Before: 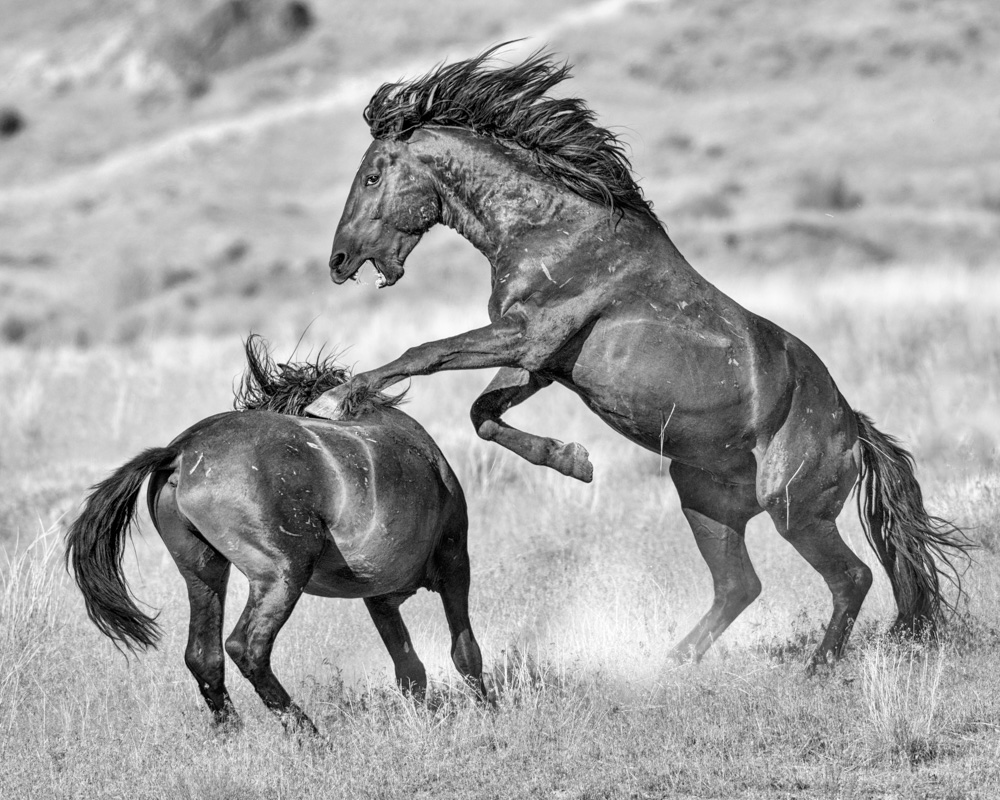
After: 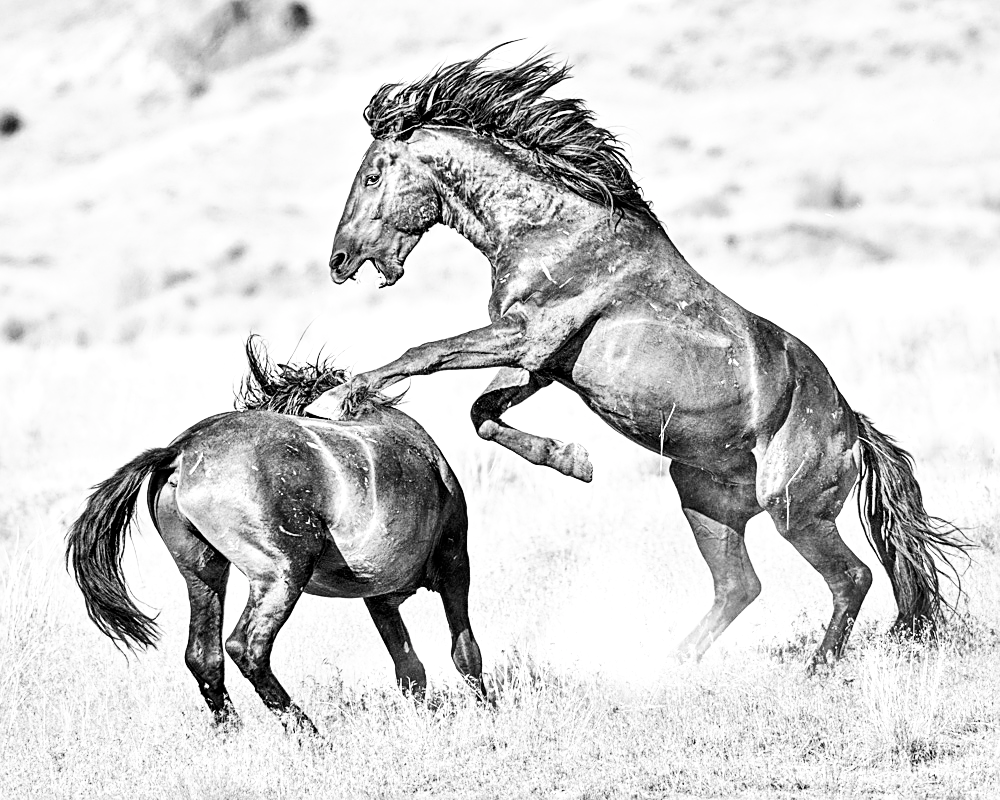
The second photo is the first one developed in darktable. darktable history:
local contrast: highlights 104%, shadows 97%, detail 120%, midtone range 0.2
base curve: curves: ch0 [(0, 0) (0.007, 0.004) (0.027, 0.03) (0.046, 0.07) (0.207, 0.54) (0.442, 0.872) (0.673, 0.972) (1, 1)]
sharpen: on, module defaults
